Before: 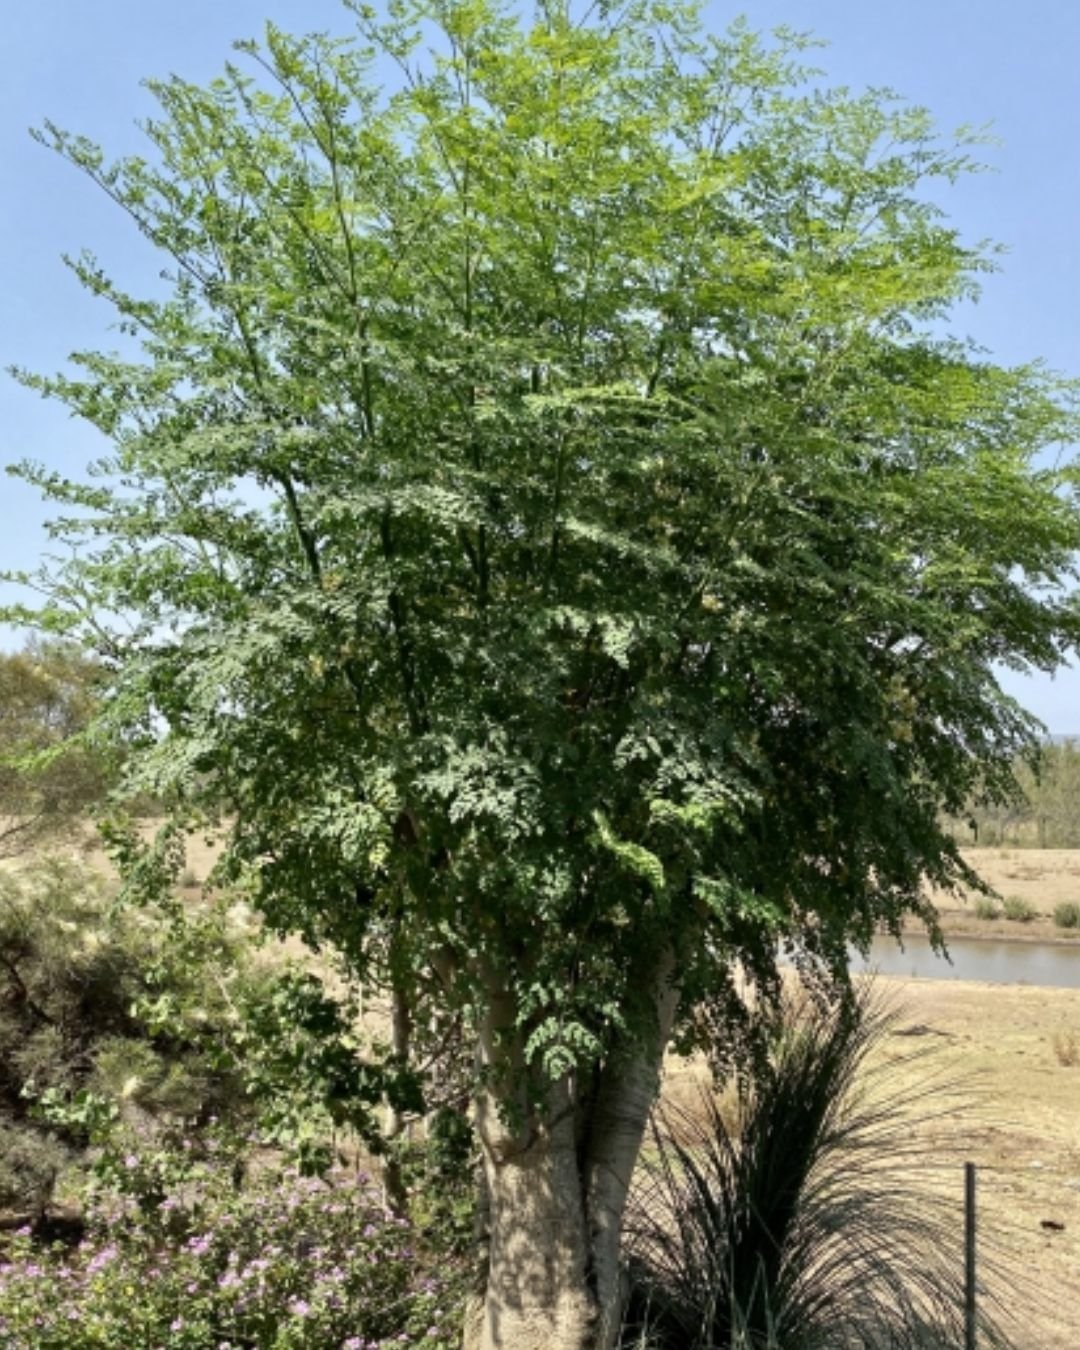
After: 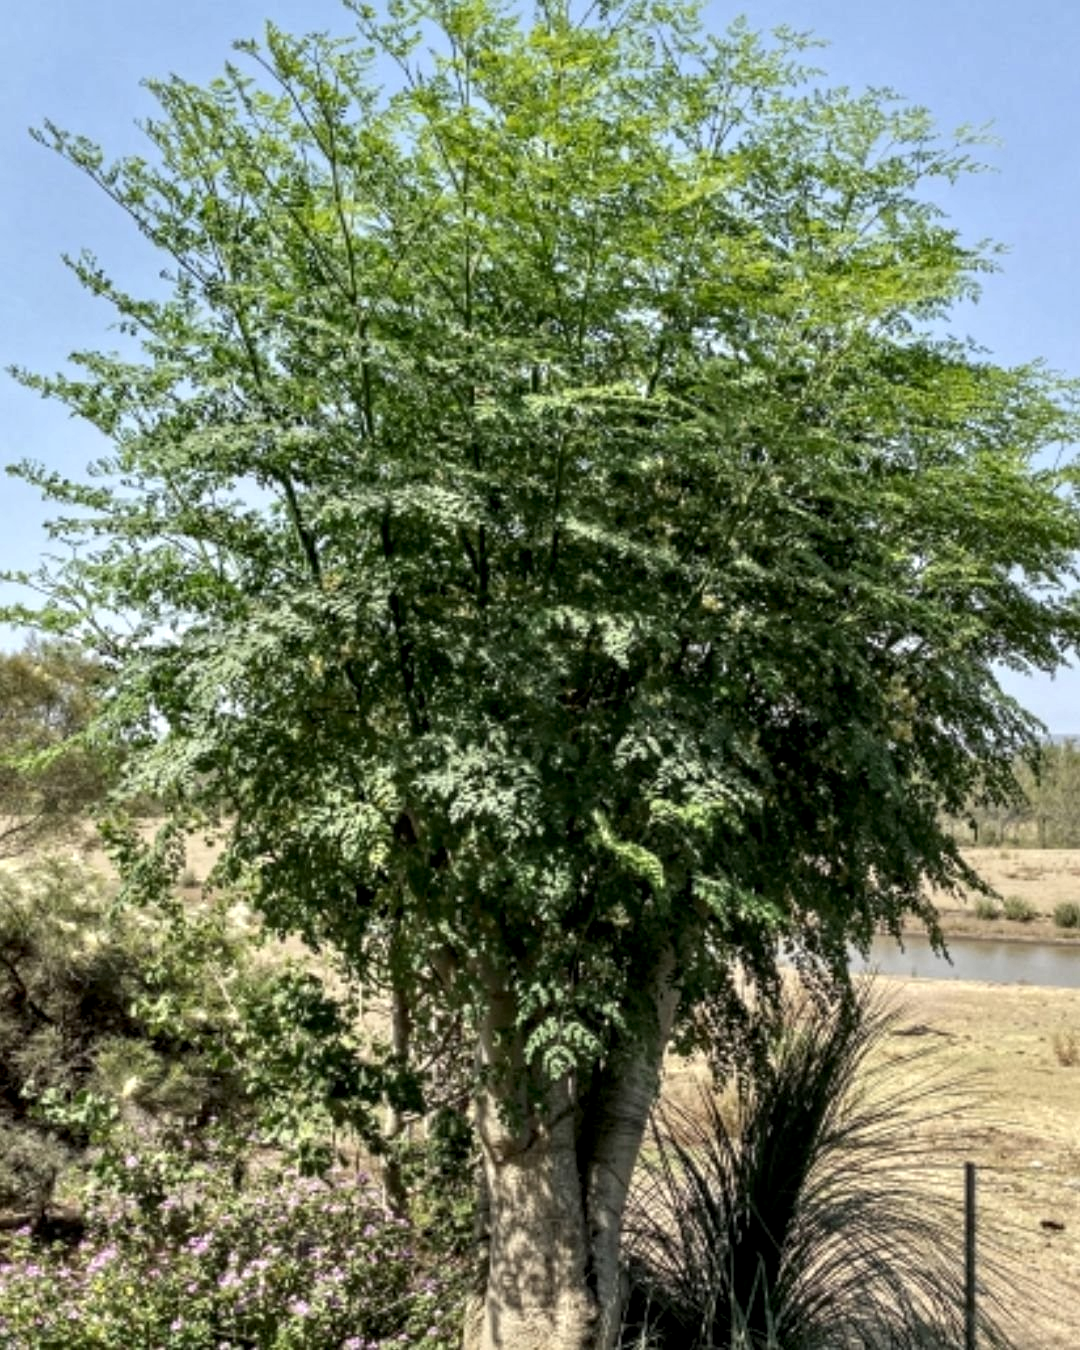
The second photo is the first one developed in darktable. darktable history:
local contrast: highlights 63%, detail 143%, midtone range 0.429
